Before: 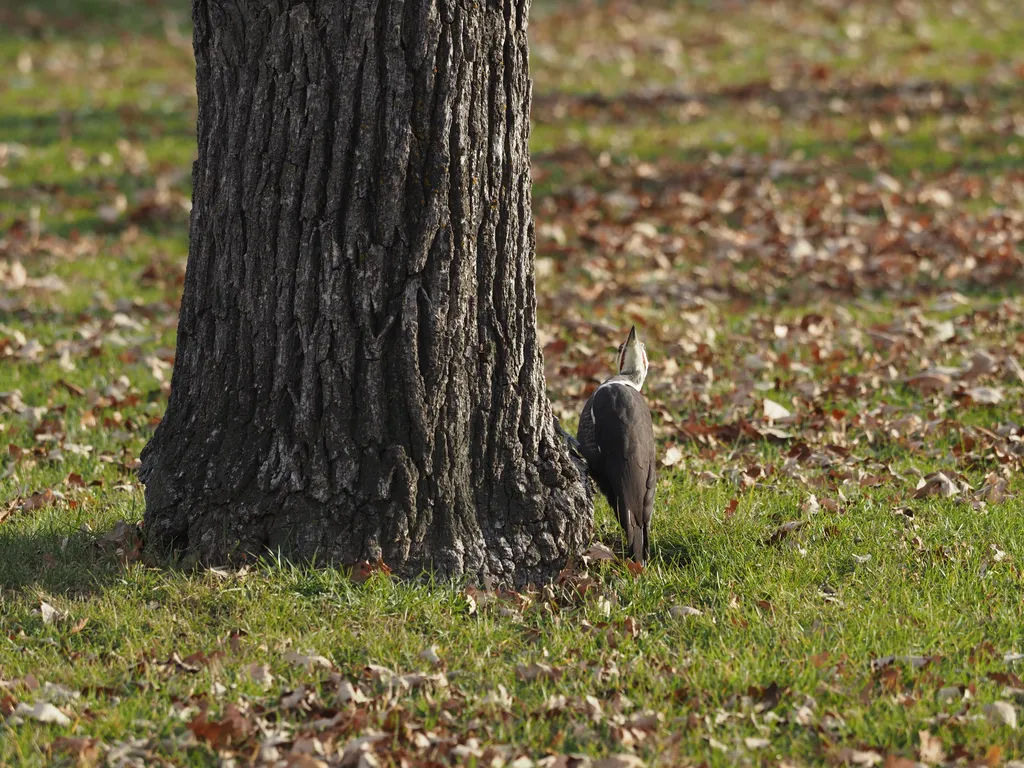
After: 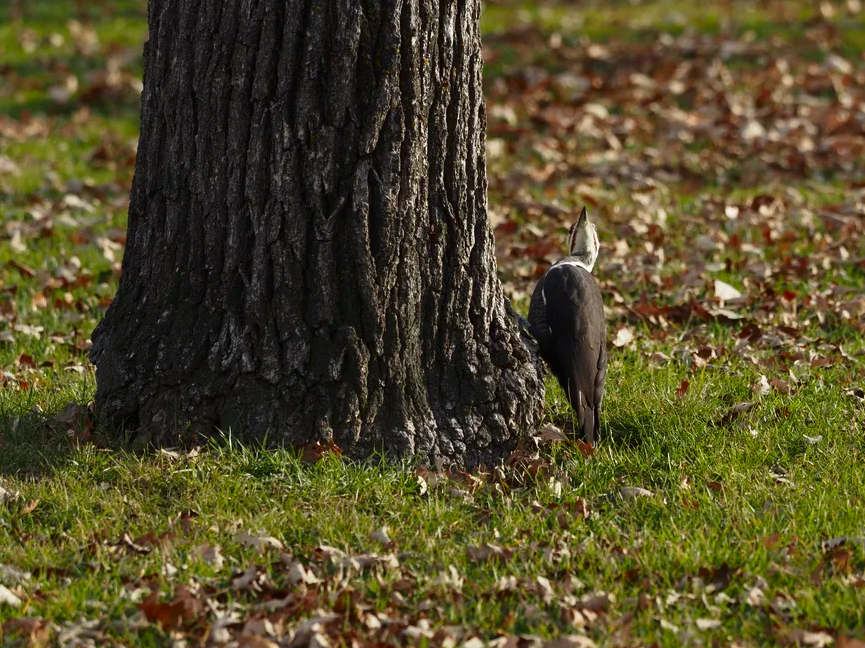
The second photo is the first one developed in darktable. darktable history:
crop and rotate: left 4.842%, top 15.51%, right 10.668%
contrast brightness saturation: contrast 0.07, brightness -0.14, saturation 0.11
